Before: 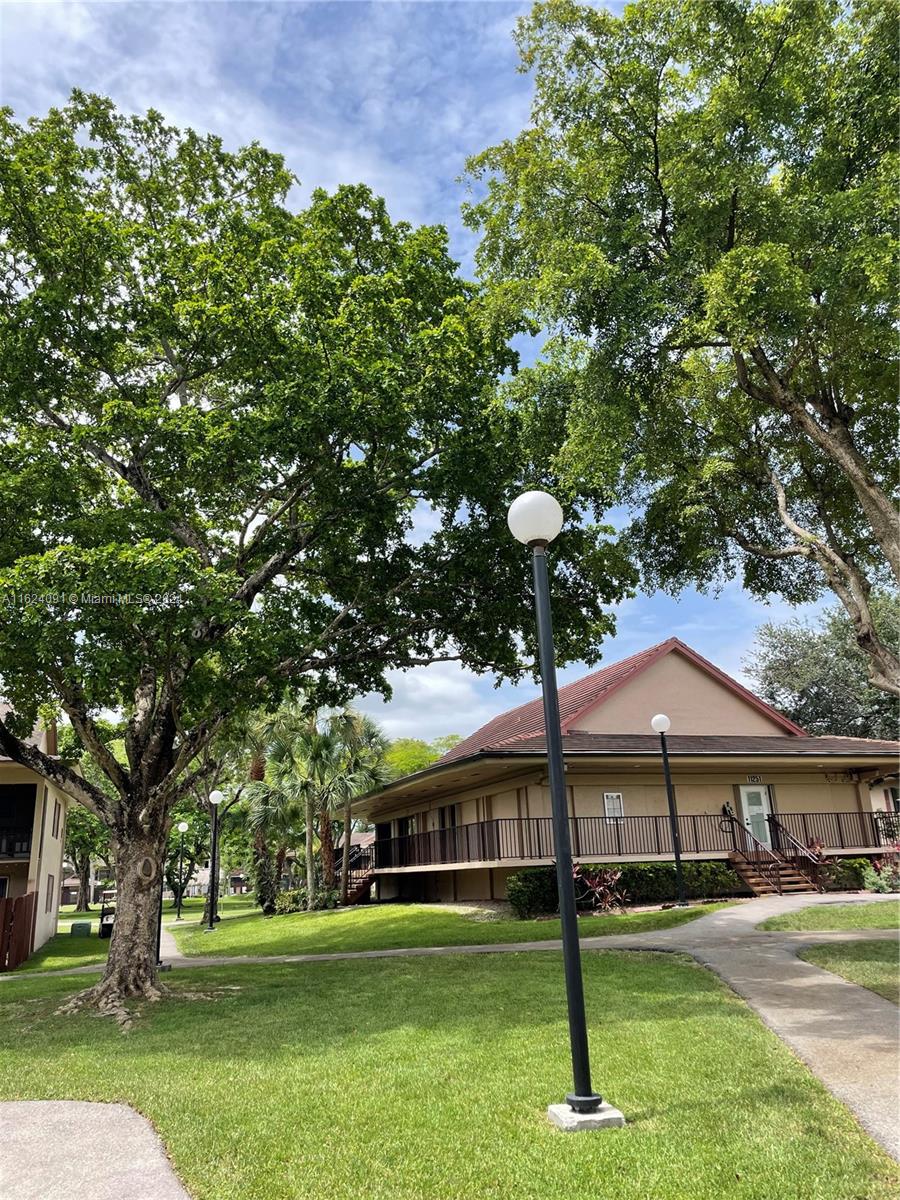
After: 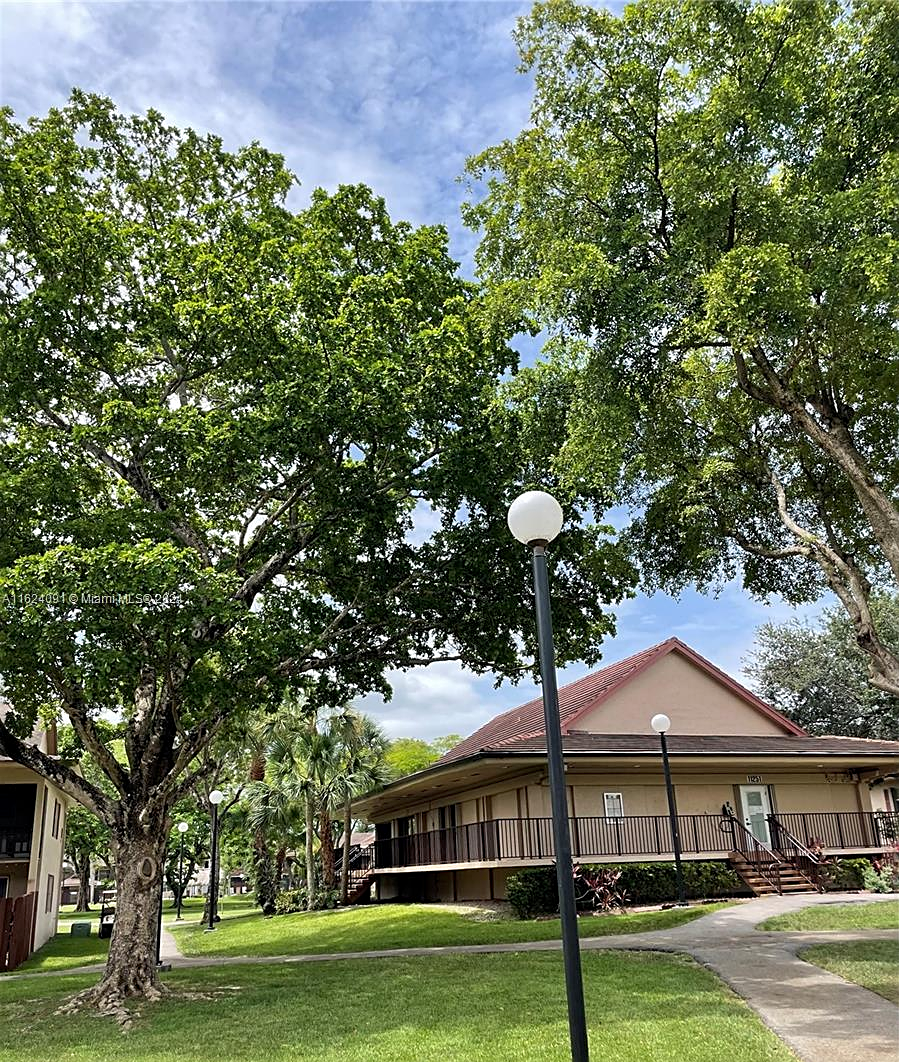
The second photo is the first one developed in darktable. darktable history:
crop and rotate: top 0%, bottom 11.49%
sharpen: on, module defaults
white balance: emerald 1
exposure: black level correction 0.001, exposure 0.014 EV, compensate highlight preservation false
